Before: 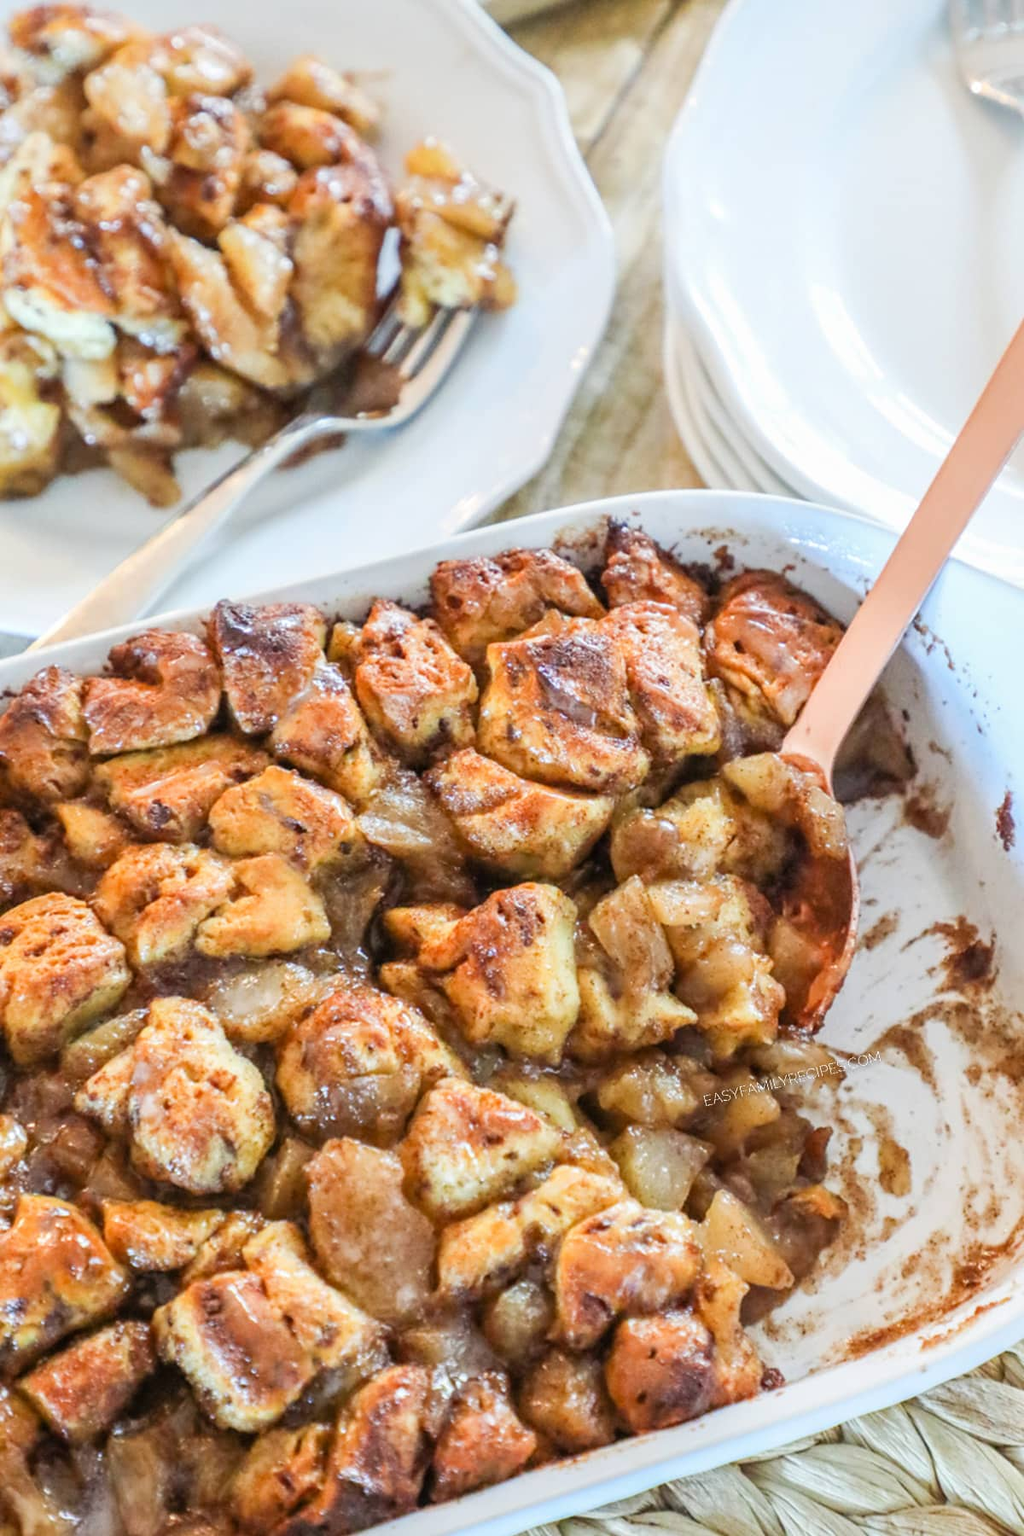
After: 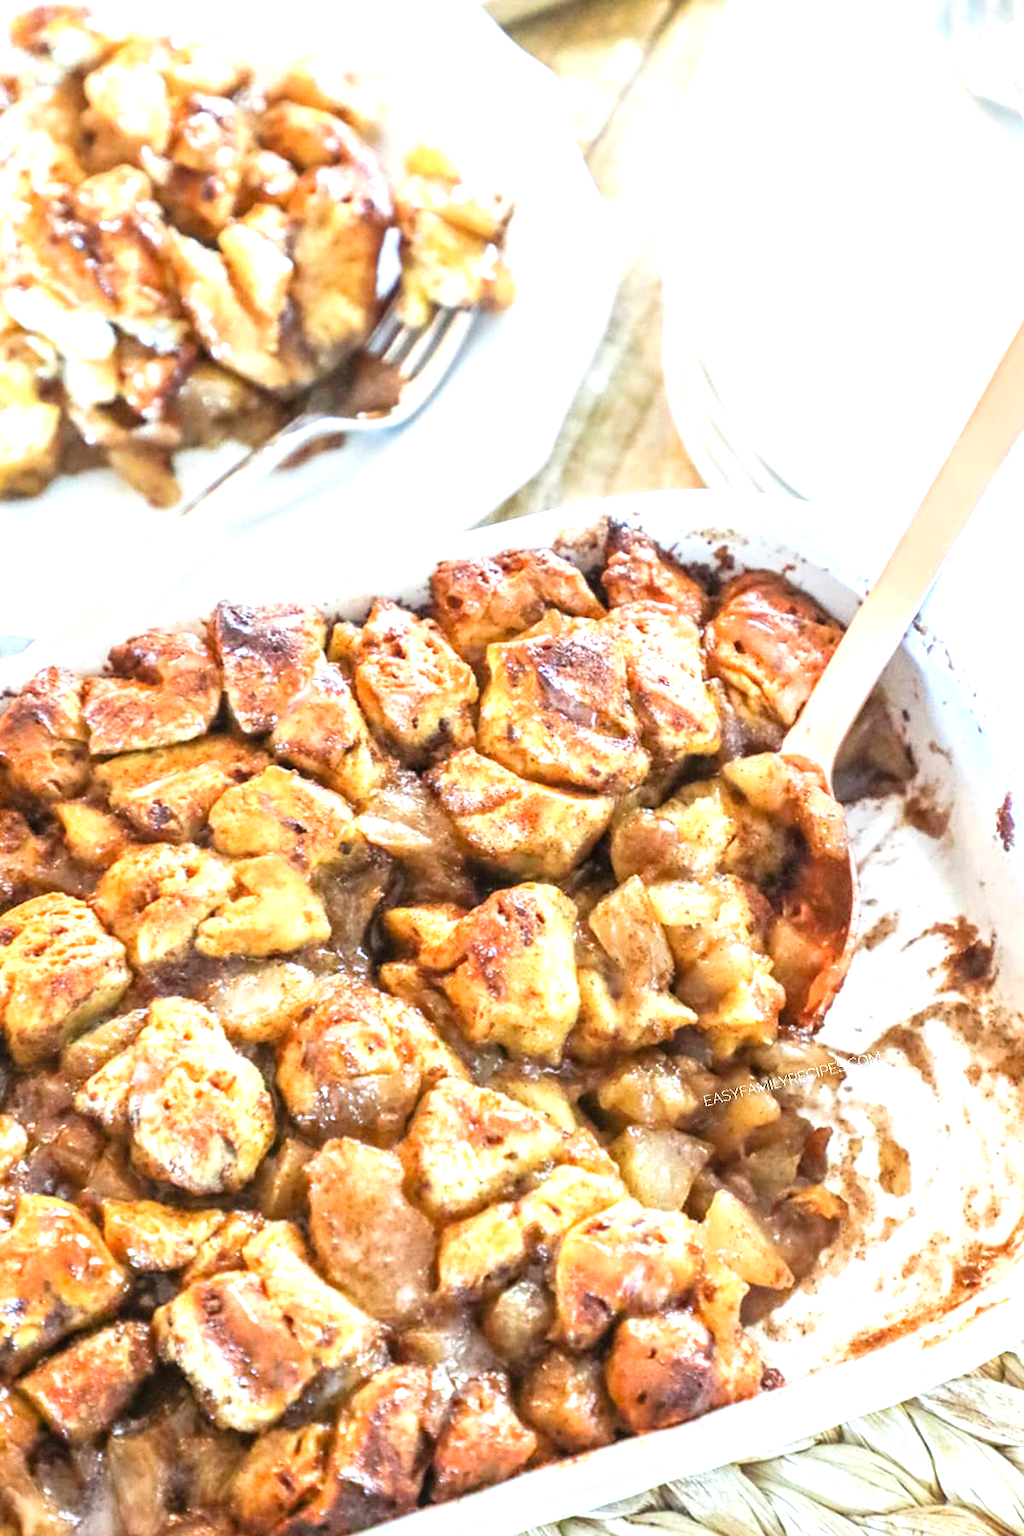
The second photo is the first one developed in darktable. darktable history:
exposure: exposure 0.948 EV, compensate exposure bias true, compensate highlight preservation false
